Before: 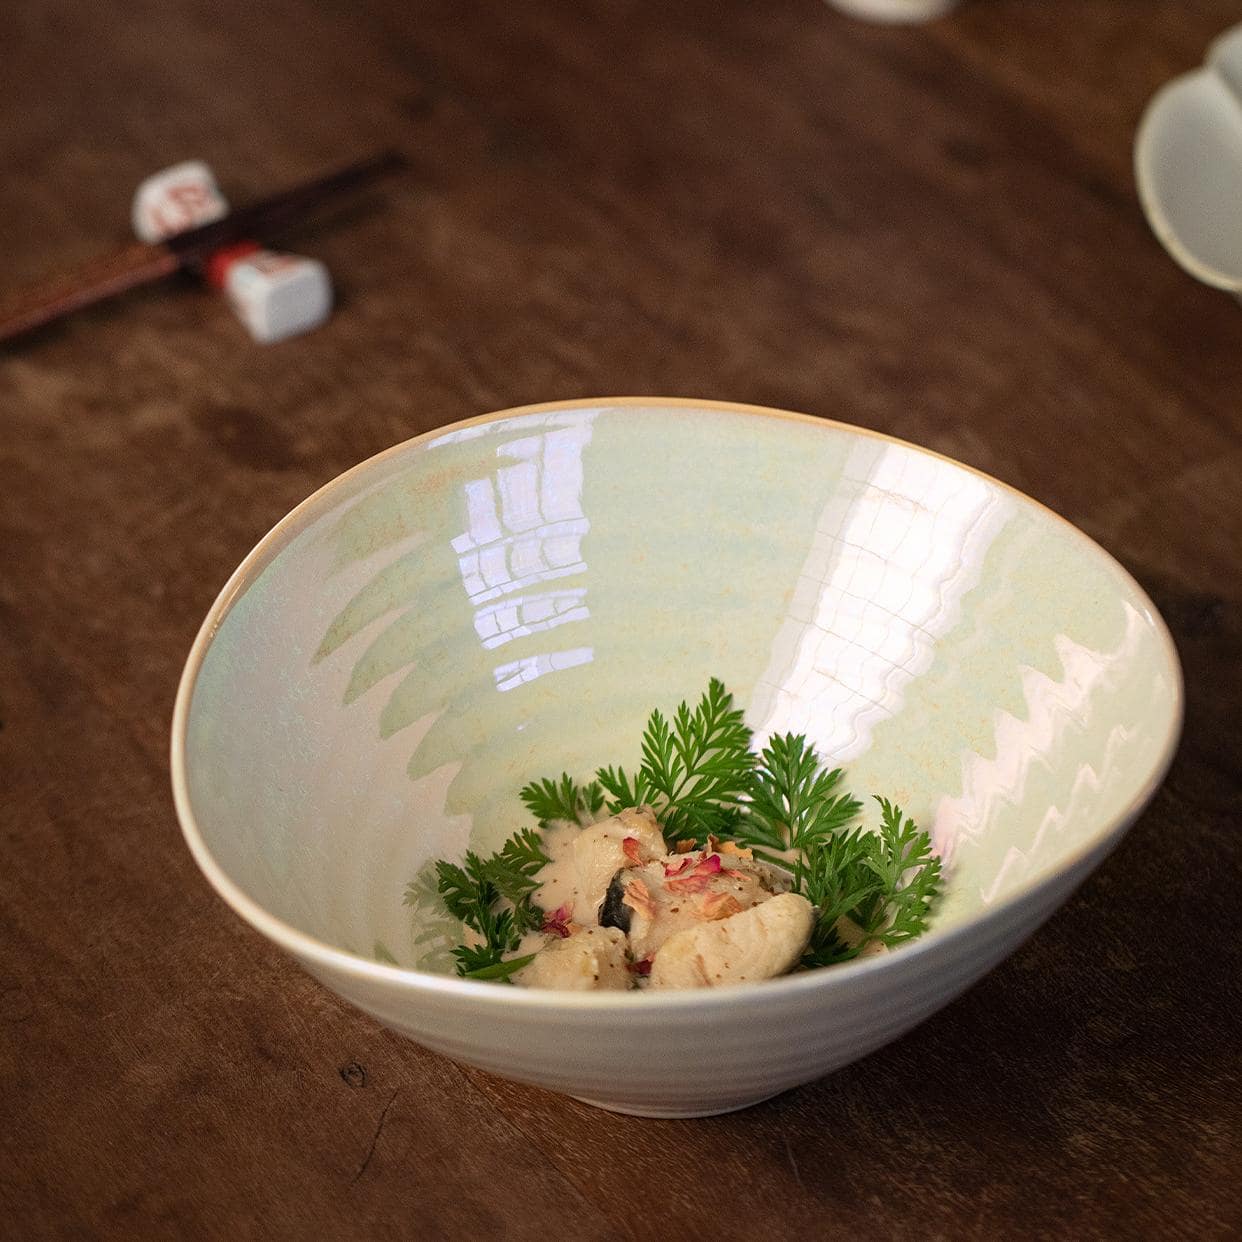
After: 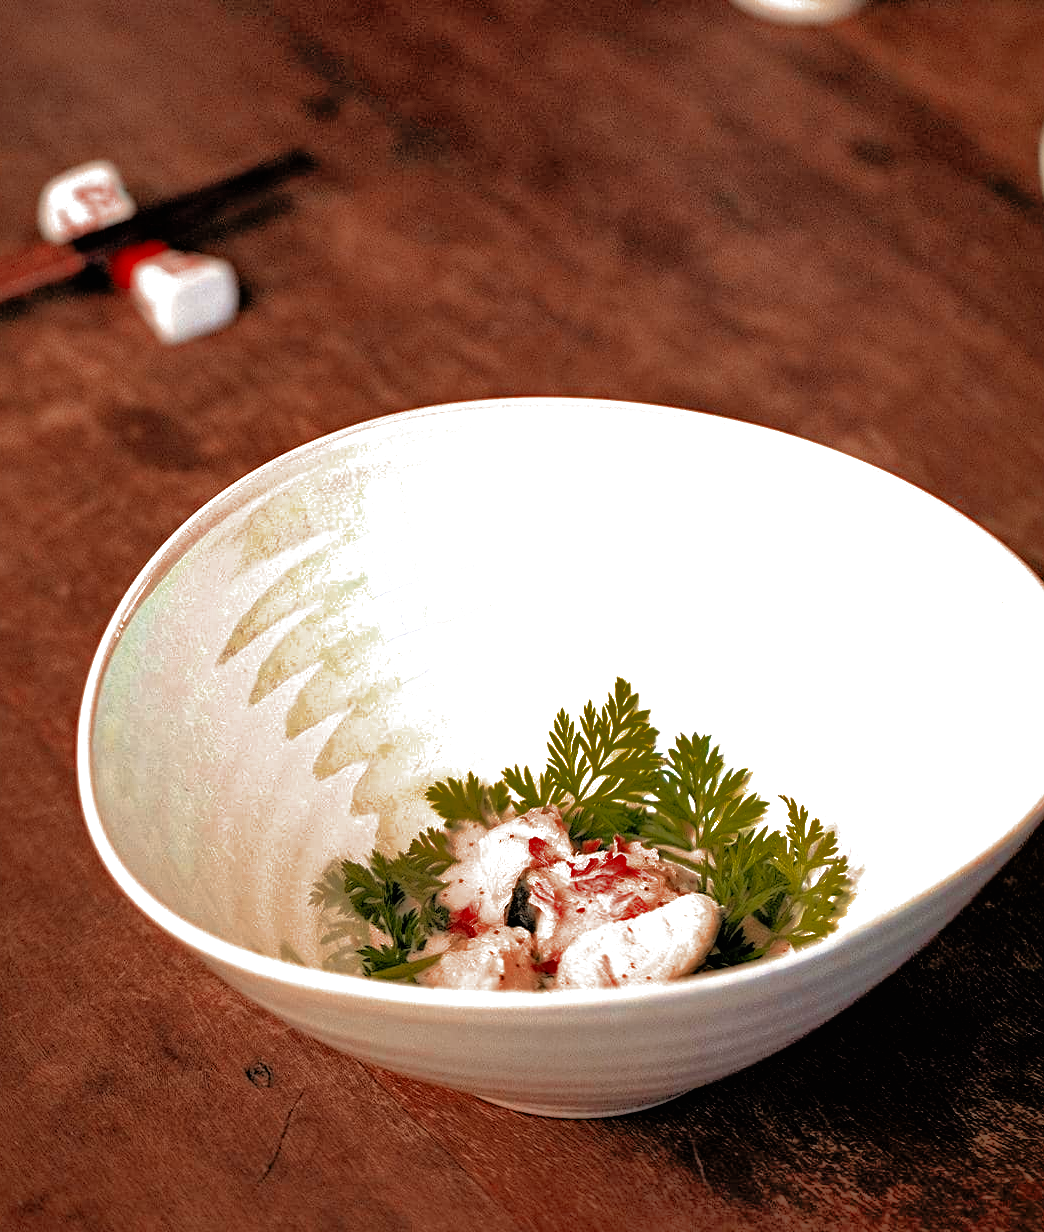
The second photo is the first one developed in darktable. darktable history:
exposure: black level correction 0, exposure 1.2 EV, compensate highlight preservation false
levels: levels [0, 0.478, 1]
haze removal: compatibility mode true, adaptive false
filmic rgb: black relative exposure -3.64 EV, white relative exposure 2.44 EV, hardness 3.29
crop: left 7.598%, right 7.873%
color zones: curves: ch0 [(0, 0.299) (0.25, 0.383) (0.456, 0.352) (0.736, 0.571)]; ch1 [(0, 0.63) (0.151, 0.568) (0.254, 0.416) (0.47, 0.558) (0.732, 0.37) (0.909, 0.492)]; ch2 [(0.004, 0.604) (0.158, 0.443) (0.257, 0.403) (0.761, 0.468)]
shadows and highlights: shadows 60, highlights -60
